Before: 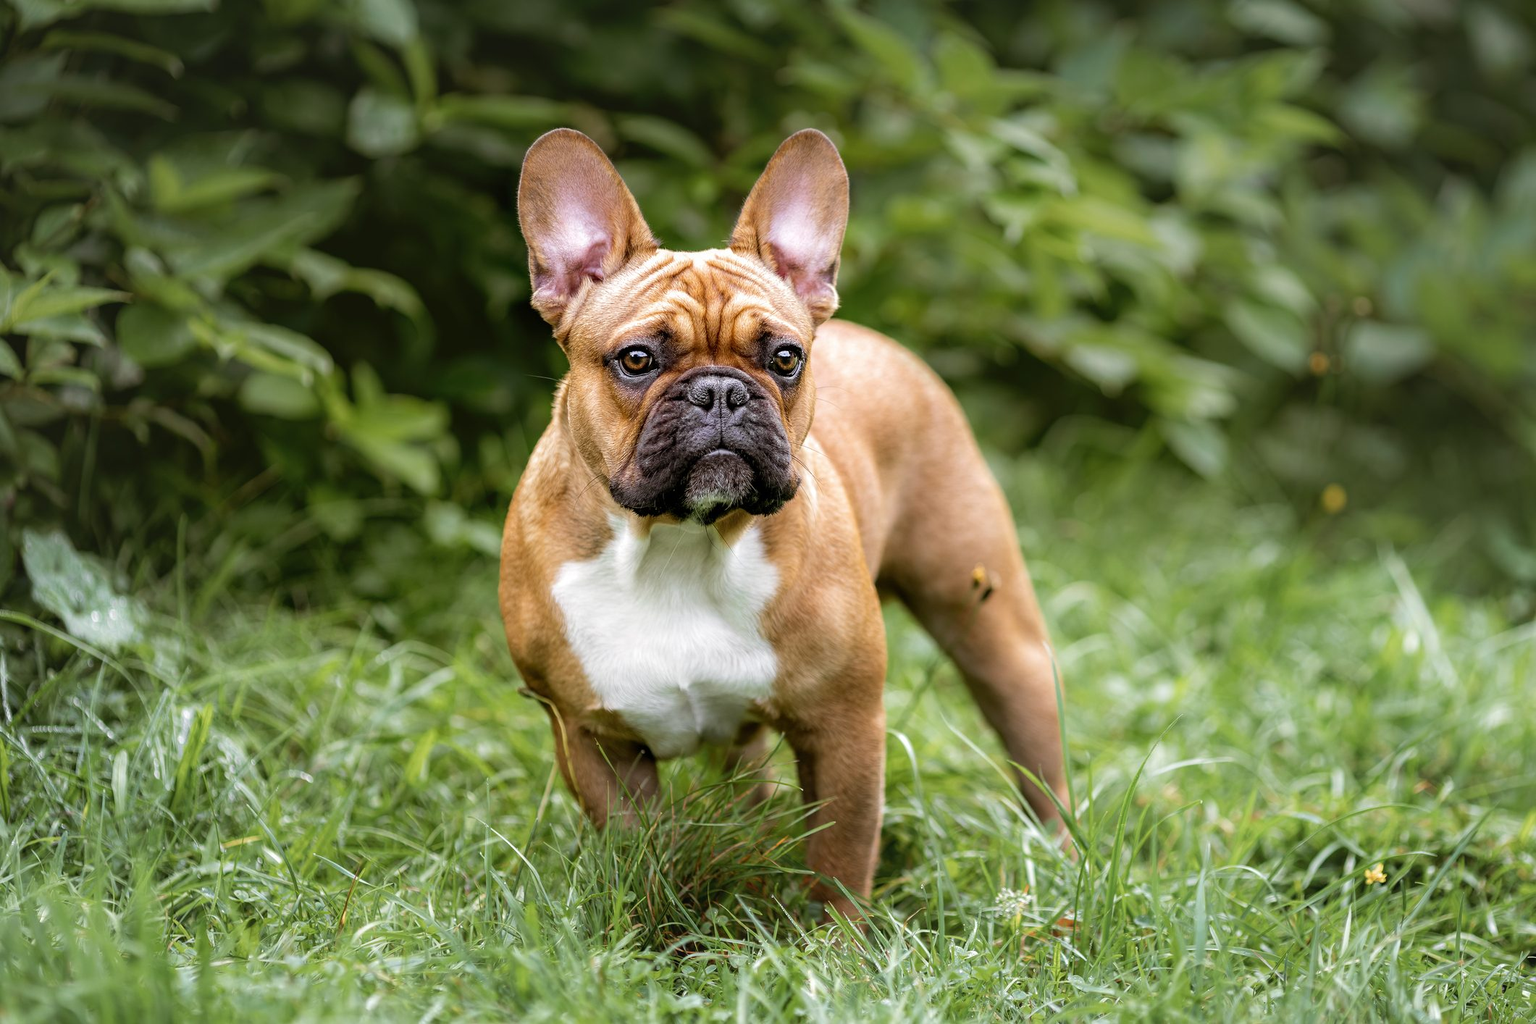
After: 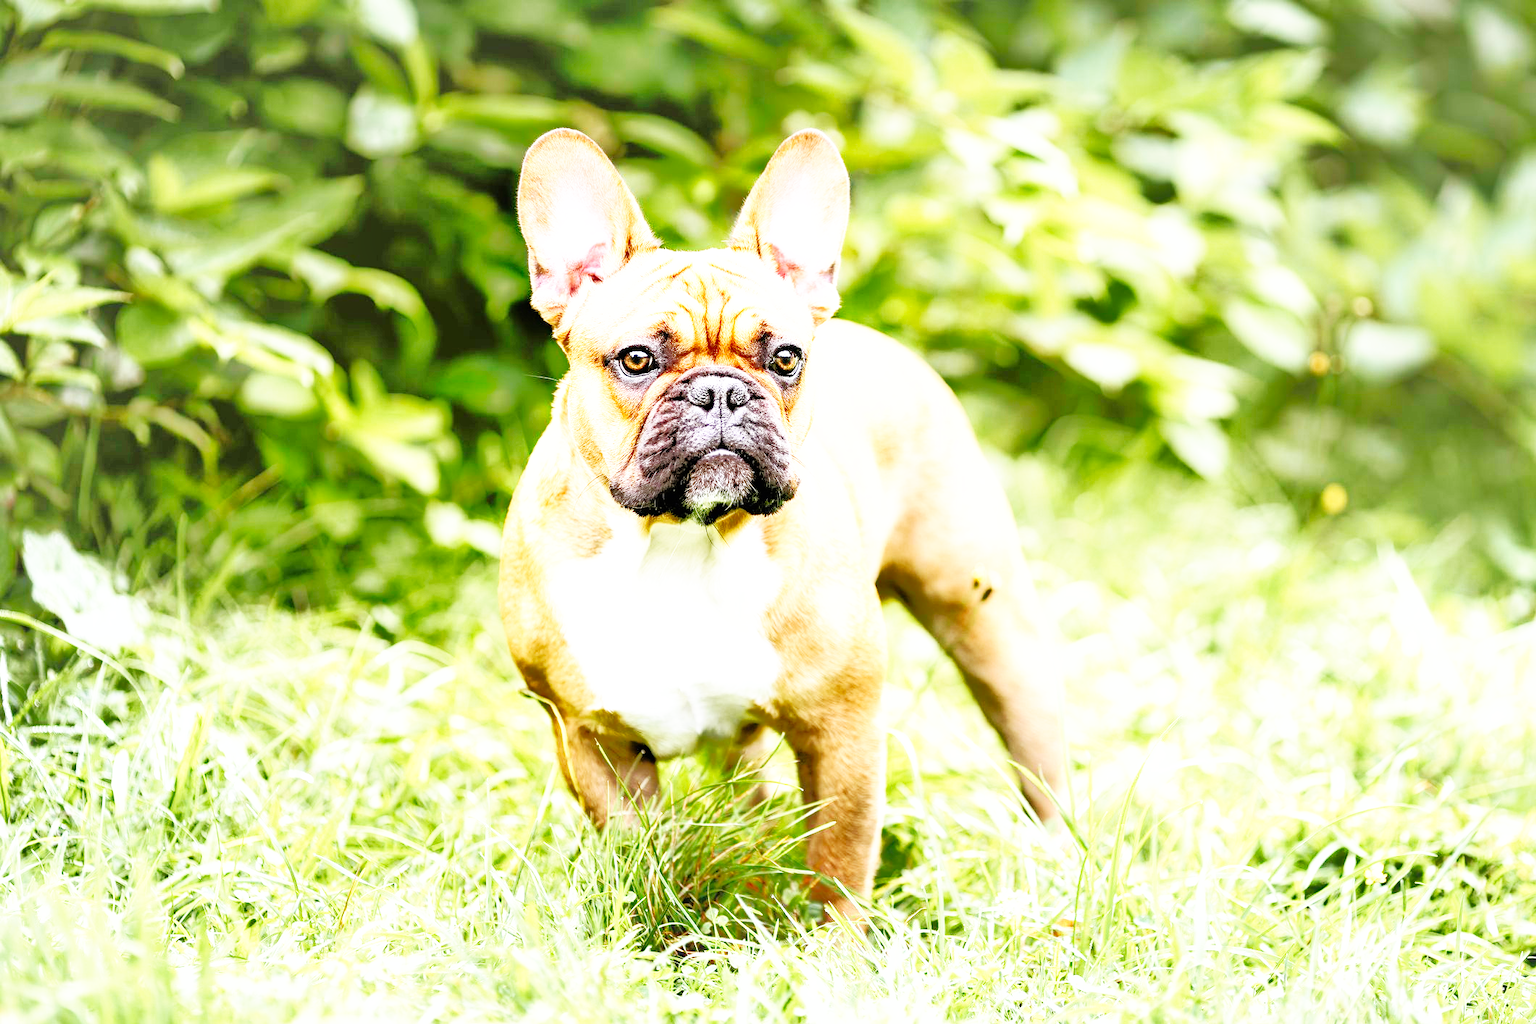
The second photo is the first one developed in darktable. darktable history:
exposure: black level correction 0, exposure 1.199 EV, compensate highlight preservation false
shadows and highlights: shadows 20.18, highlights -21.07, soften with gaussian
tone equalizer: -8 EV -0.507 EV, -7 EV -0.353 EV, -6 EV -0.114 EV, -5 EV 0.448 EV, -4 EV 0.951 EV, -3 EV 0.8 EV, -2 EV -0.007 EV, -1 EV 0.142 EV, +0 EV -0.022 EV
base curve: curves: ch0 [(0, 0) (0.007, 0.004) (0.027, 0.03) (0.046, 0.07) (0.207, 0.54) (0.442, 0.872) (0.673, 0.972) (1, 1)], preserve colors none
